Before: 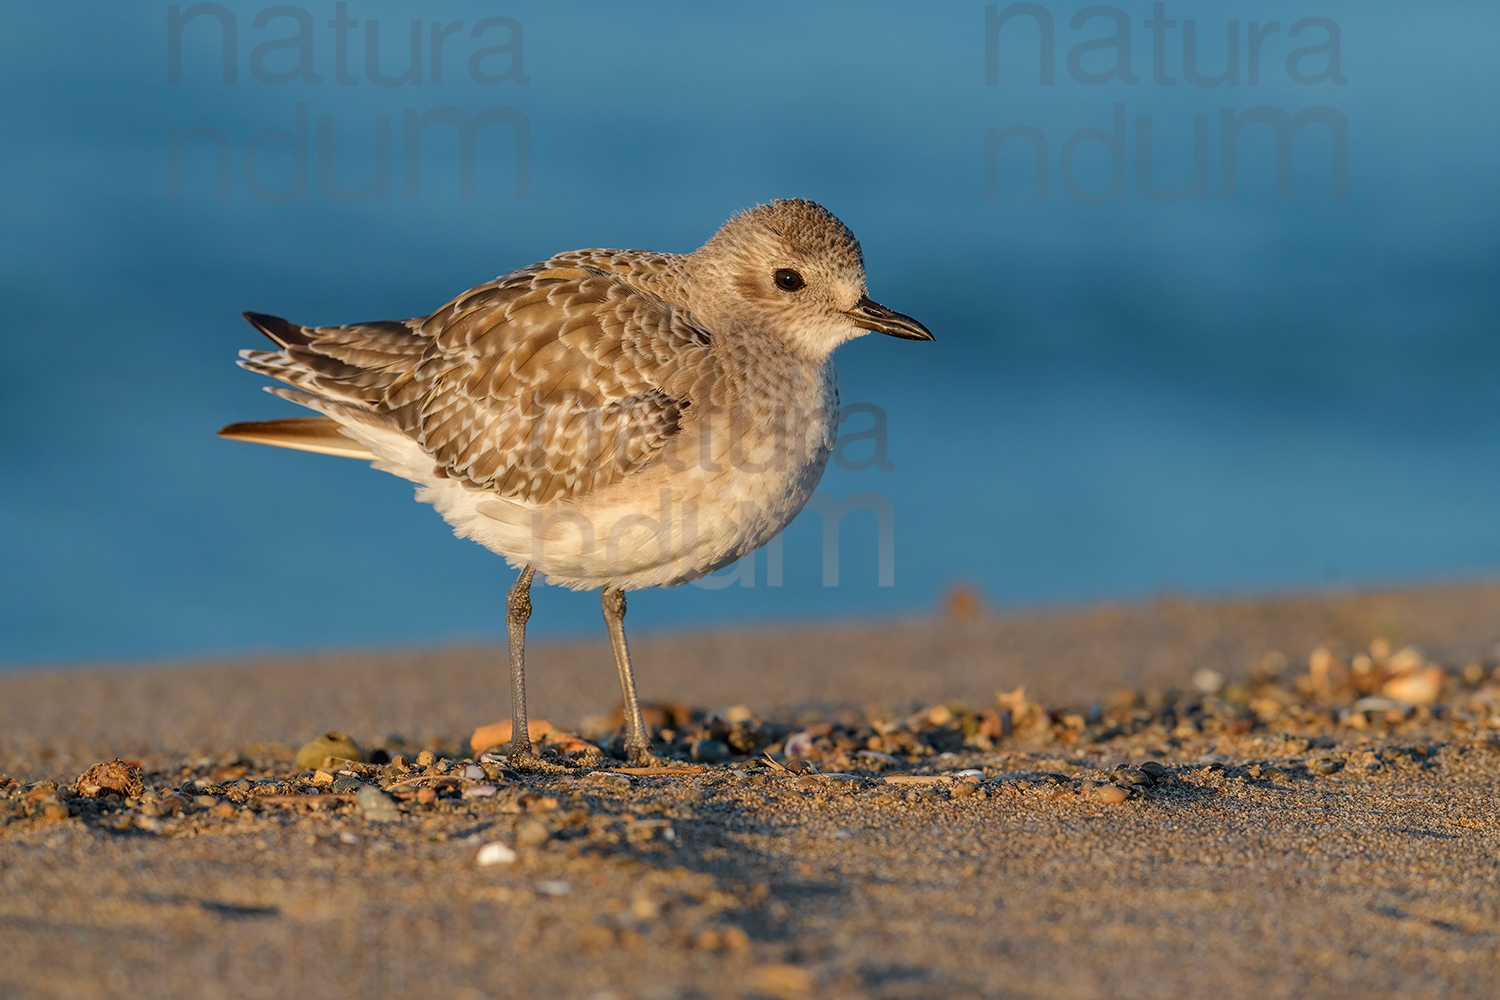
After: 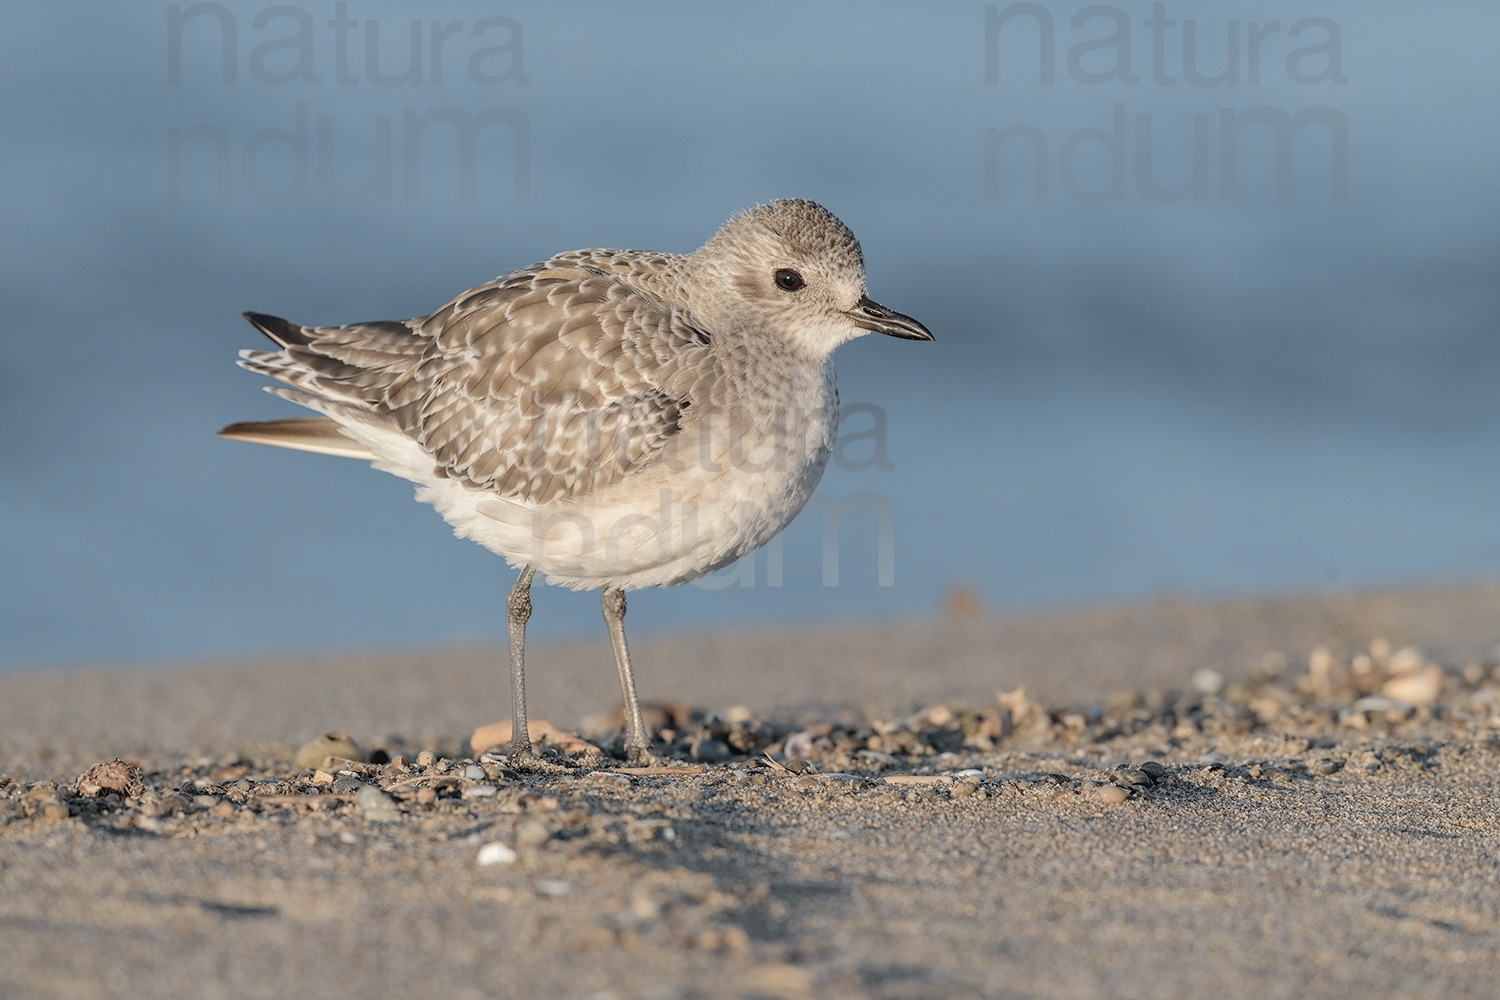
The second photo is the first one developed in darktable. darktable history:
contrast brightness saturation: brightness 0.18, saturation -0.5
white balance: red 0.967, blue 1.049
